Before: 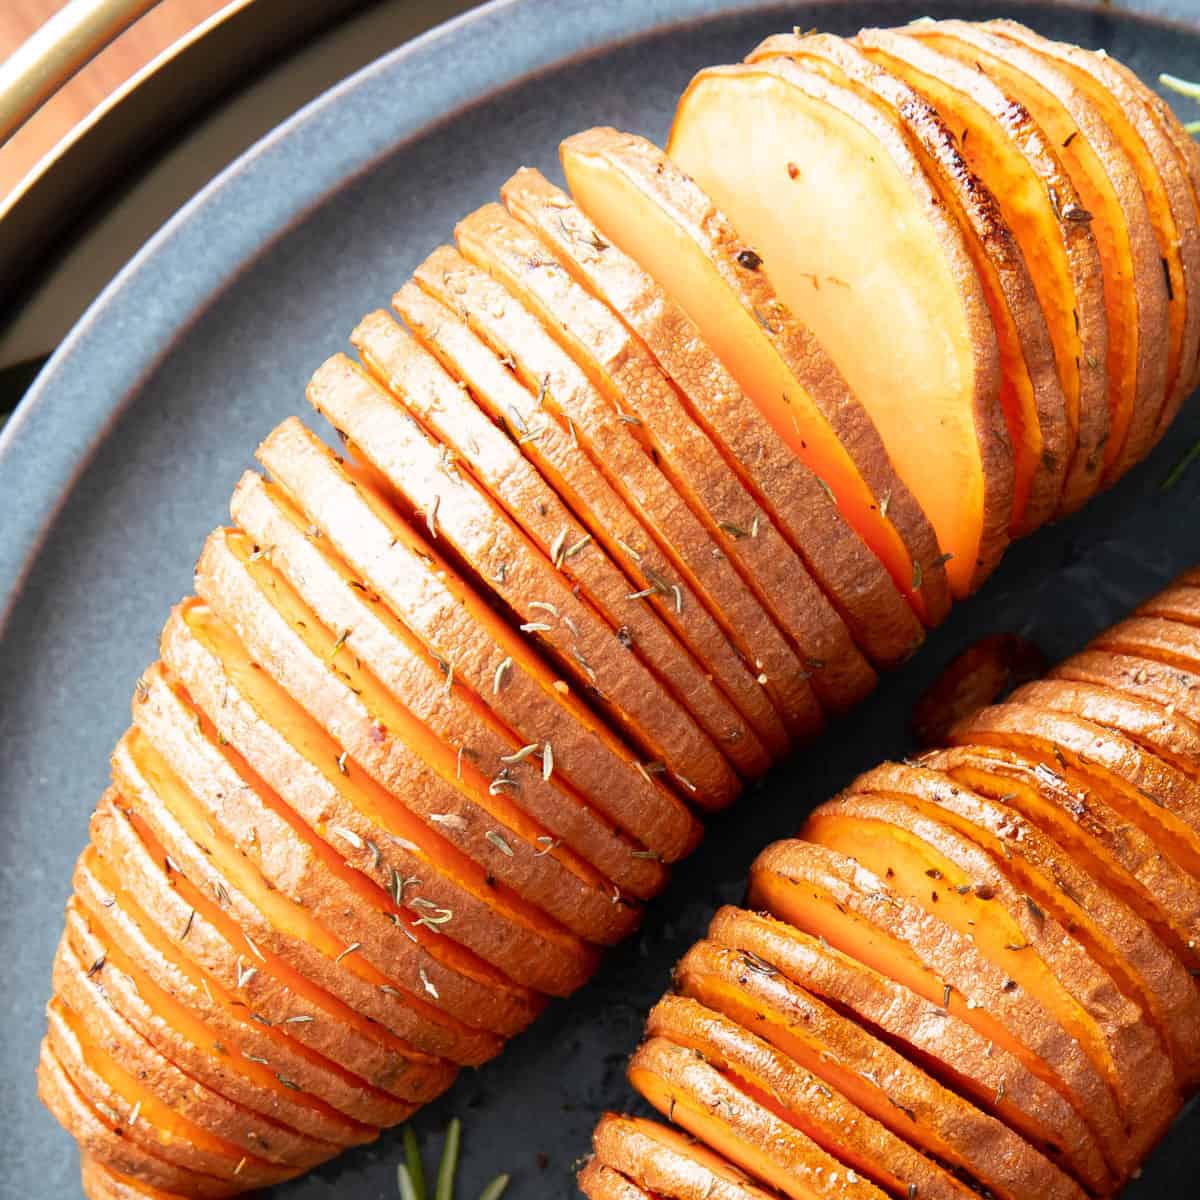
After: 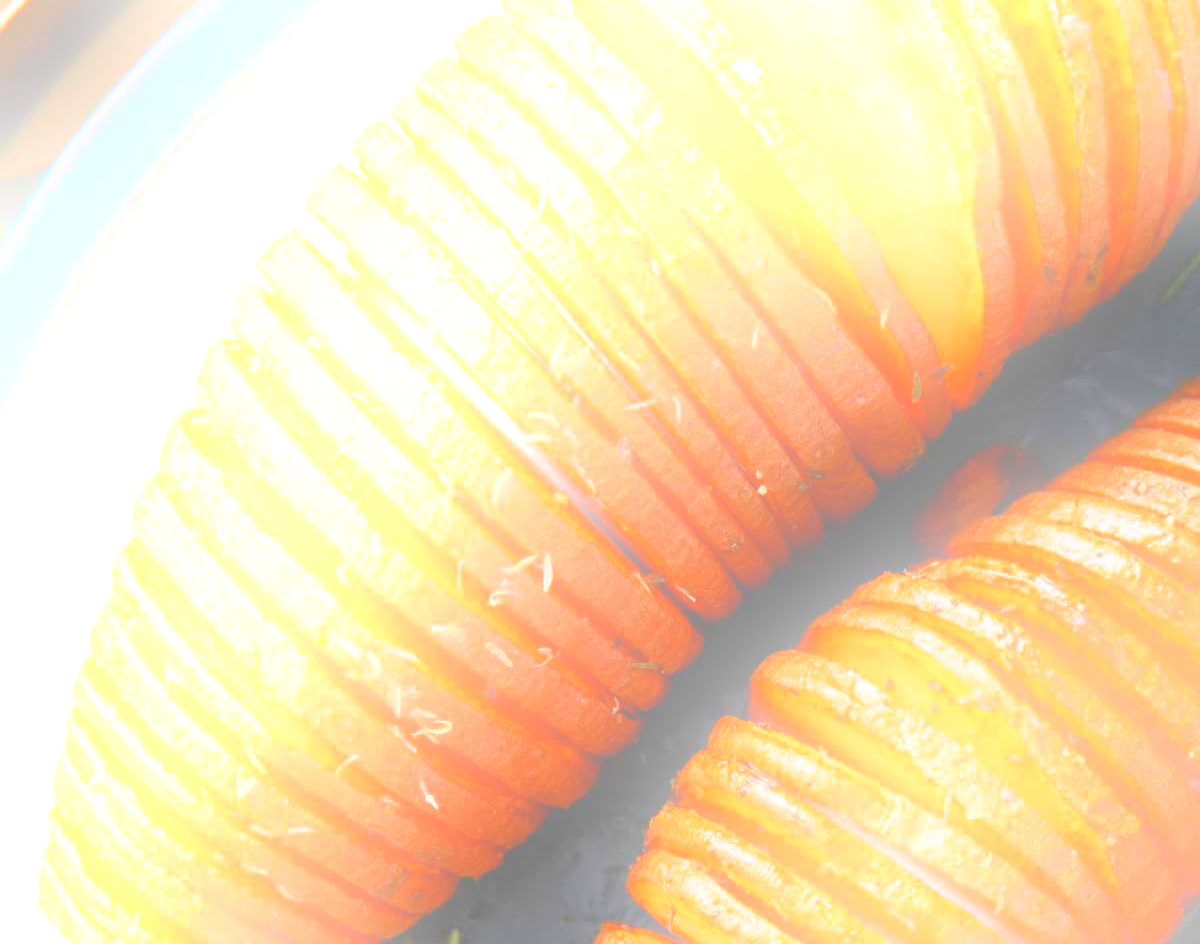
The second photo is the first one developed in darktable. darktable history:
bloom: size 25%, threshold 5%, strength 90%
crop and rotate: top 15.774%, bottom 5.506%
color zones: curves: ch0 [(0, 0.5) (0.125, 0.4) (0.25, 0.5) (0.375, 0.4) (0.5, 0.4) (0.625, 0.6) (0.75, 0.6) (0.875, 0.5)]; ch1 [(0, 0.4) (0.125, 0.5) (0.25, 0.4) (0.375, 0.4) (0.5, 0.4) (0.625, 0.4) (0.75, 0.5) (0.875, 0.4)]; ch2 [(0, 0.6) (0.125, 0.5) (0.25, 0.5) (0.375, 0.6) (0.5, 0.6) (0.625, 0.5) (0.75, 0.5) (0.875, 0.5)]
